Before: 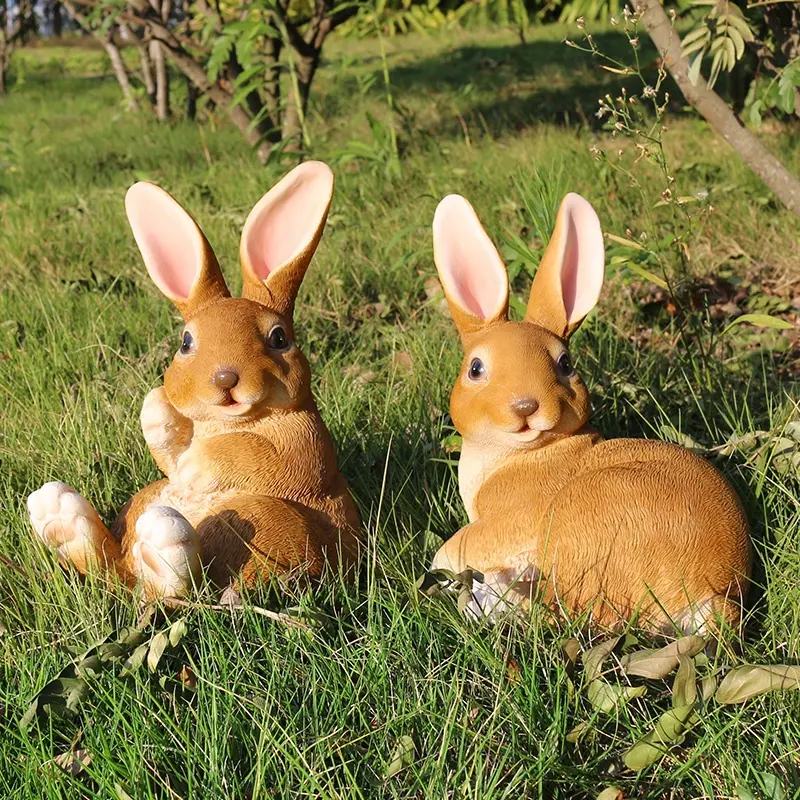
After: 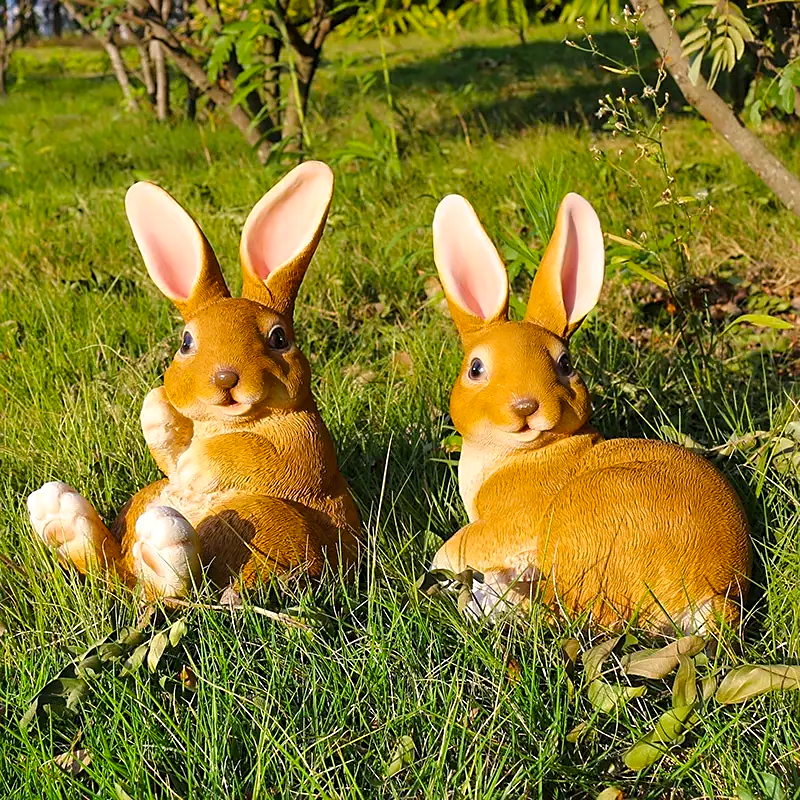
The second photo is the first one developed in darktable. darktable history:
white balance: emerald 1
color balance rgb: perceptual saturation grading › global saturation 30%, global vibrance 20%
sharpen: radius 1.864, amount 0.398, threshold 1.271
contrast brightness saturation: saturation -0.04
local contrast: highlights 100%, shadows 100%, detail 120%, midtone range 0.2
